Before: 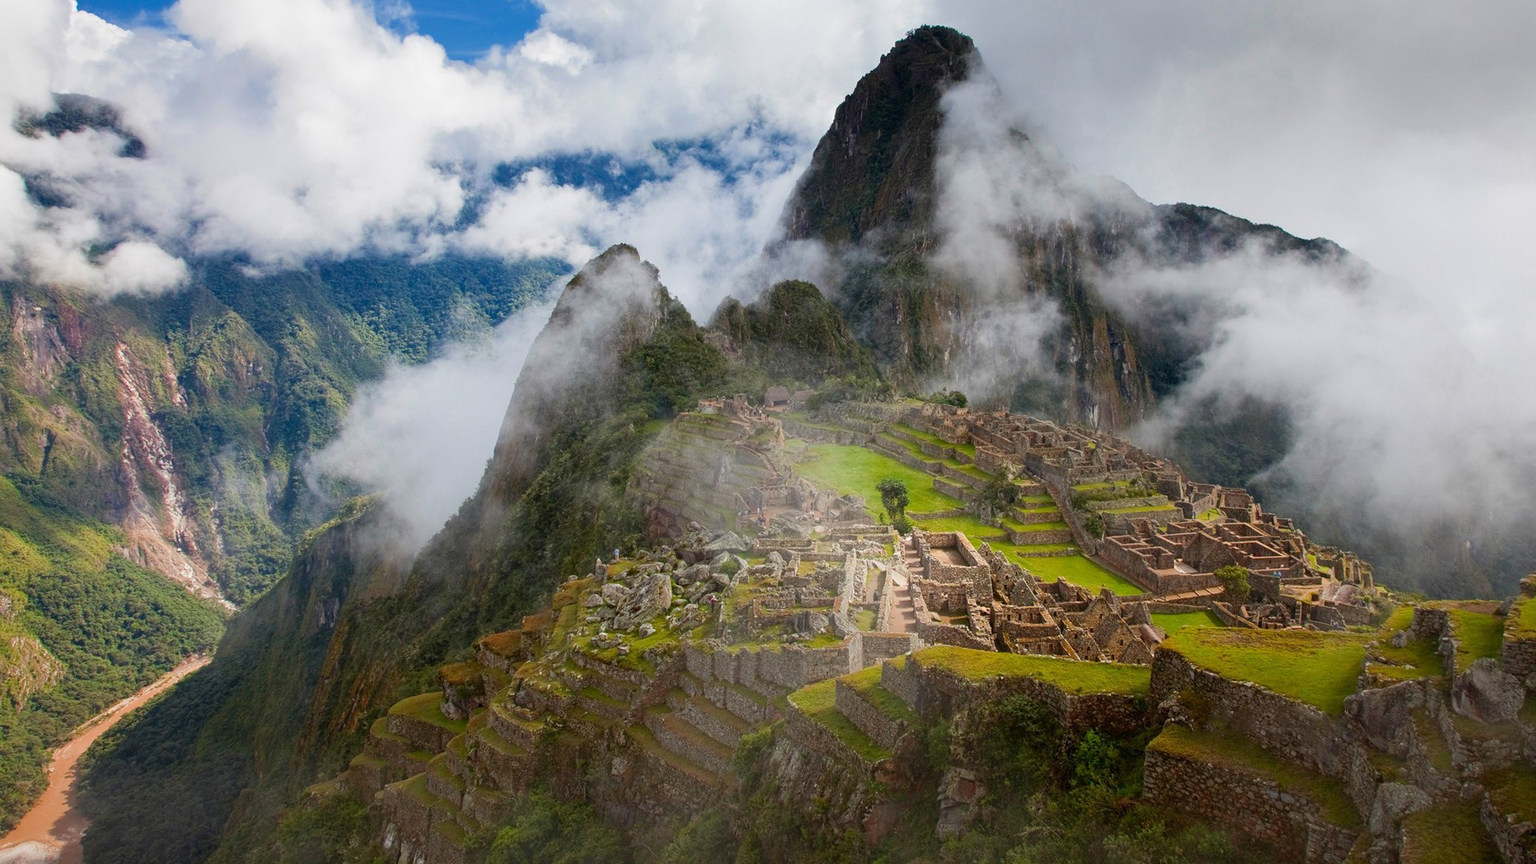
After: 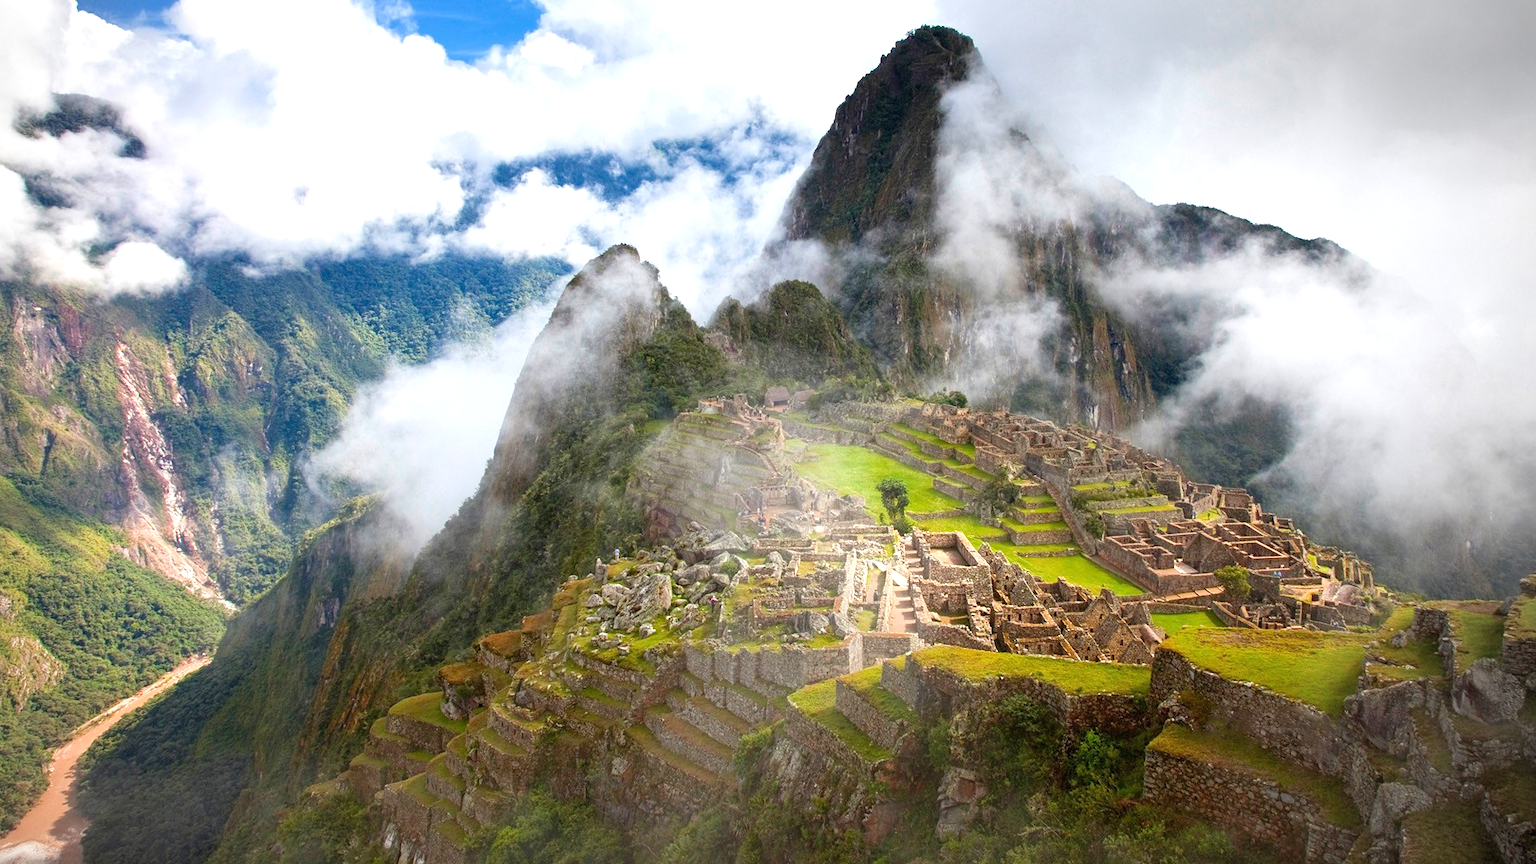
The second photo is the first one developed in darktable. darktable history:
vignetting: center (-0.078, 0.074)
exposure: exposure 0.801 EV, compensate highlight preservation false
